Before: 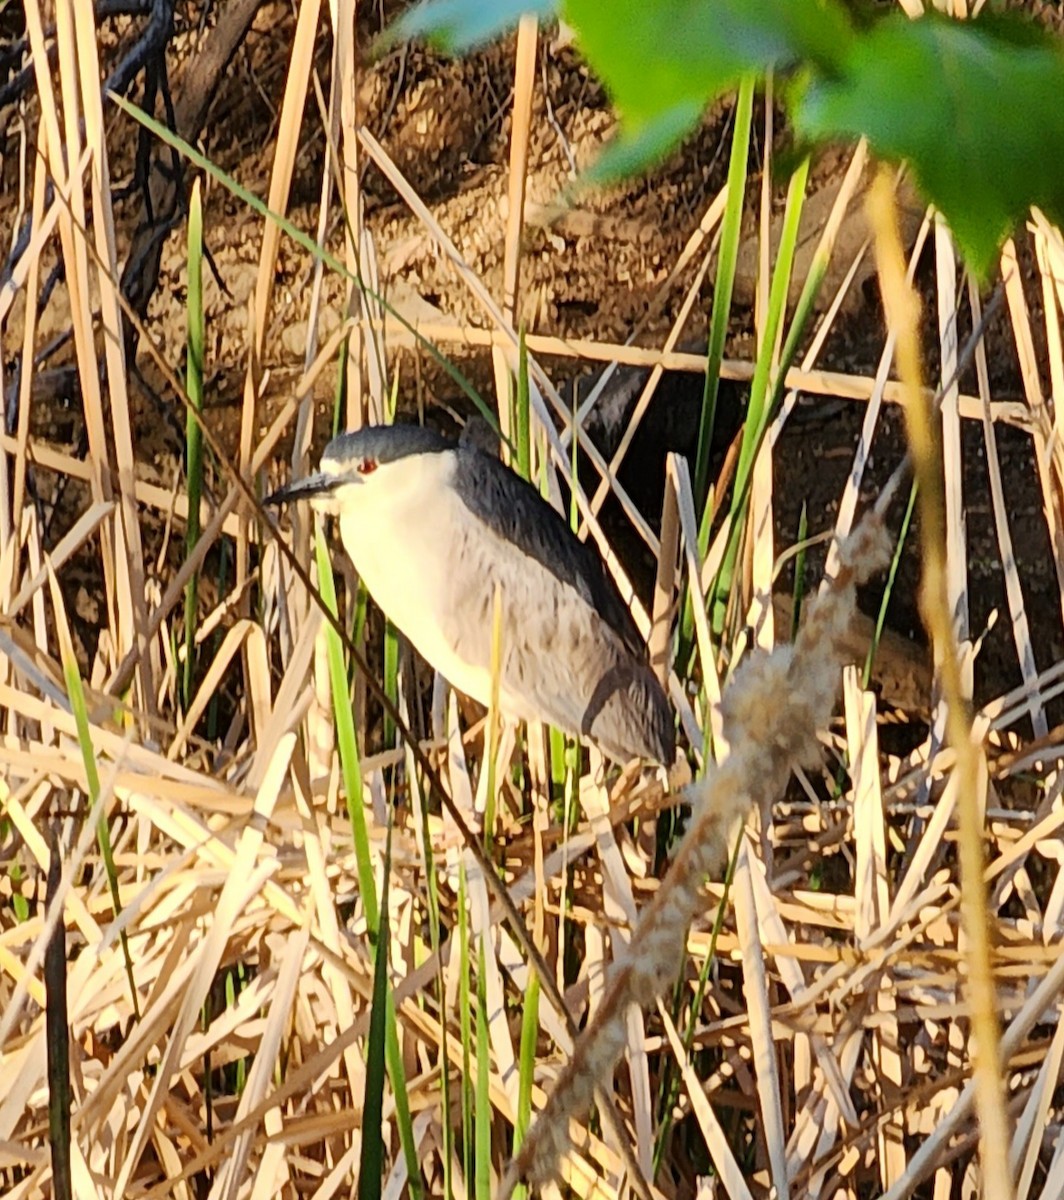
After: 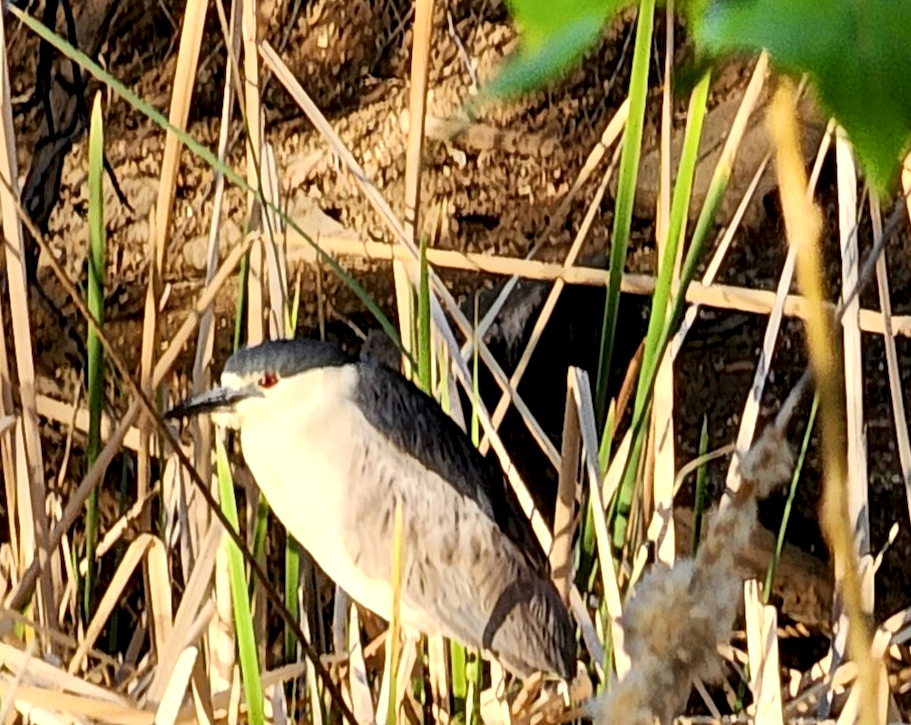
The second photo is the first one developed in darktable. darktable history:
crop and rotate: left 9.345%, top 7.22%, right 4.982%, bottom 32.331%
local contrast: highlights 123%, shadows 126%, detail 140%, midtone range 0.254
